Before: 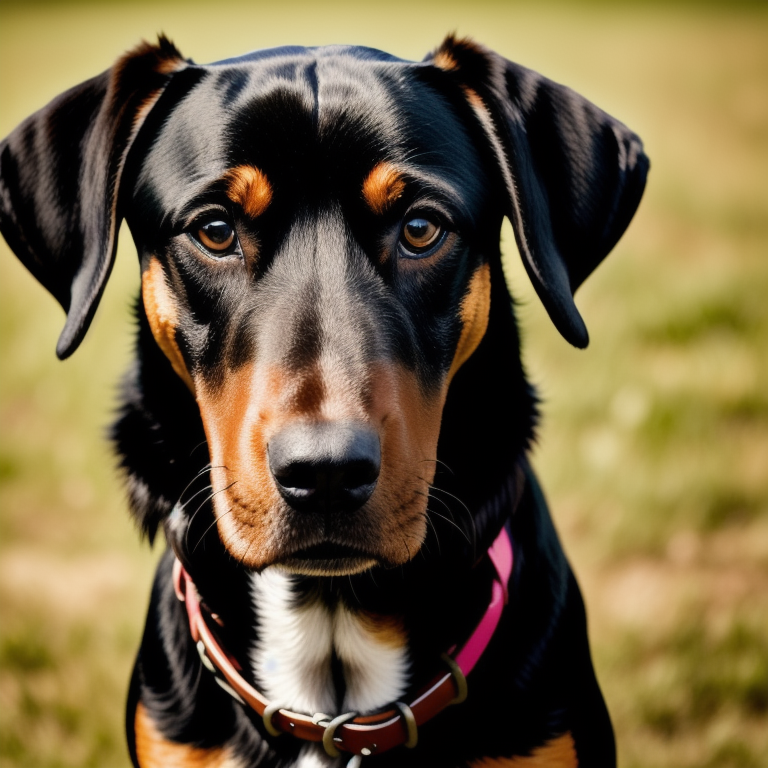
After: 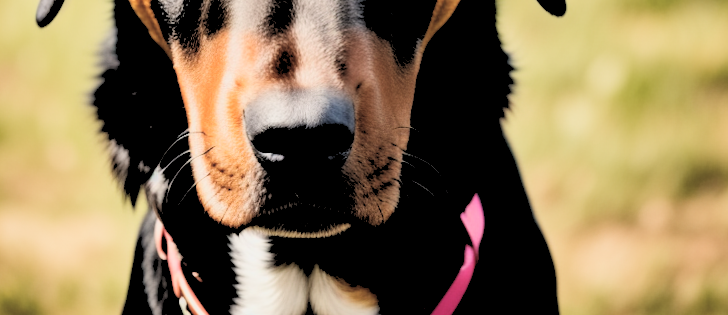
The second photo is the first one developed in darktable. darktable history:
rgb levels: levels [[0.027, 0.429, 0.996], [0, 0.5, 1], [0, 0.5, 1]]
contrast brightness saturation: contrast 0.24, brightness 0.09
rotate and perspective: rotation 0.074°, lens shift (vertical) 0.096, lens shift (horizontal) -0.041, crop left 0.043, crop right 0.952, crop top 0.024, crop bottom 0.979
exposure: black level correction -0.015, exposure -0.5 EV, compensate highlight preservation false
crop: top 45.551%, bottom 12.262%
